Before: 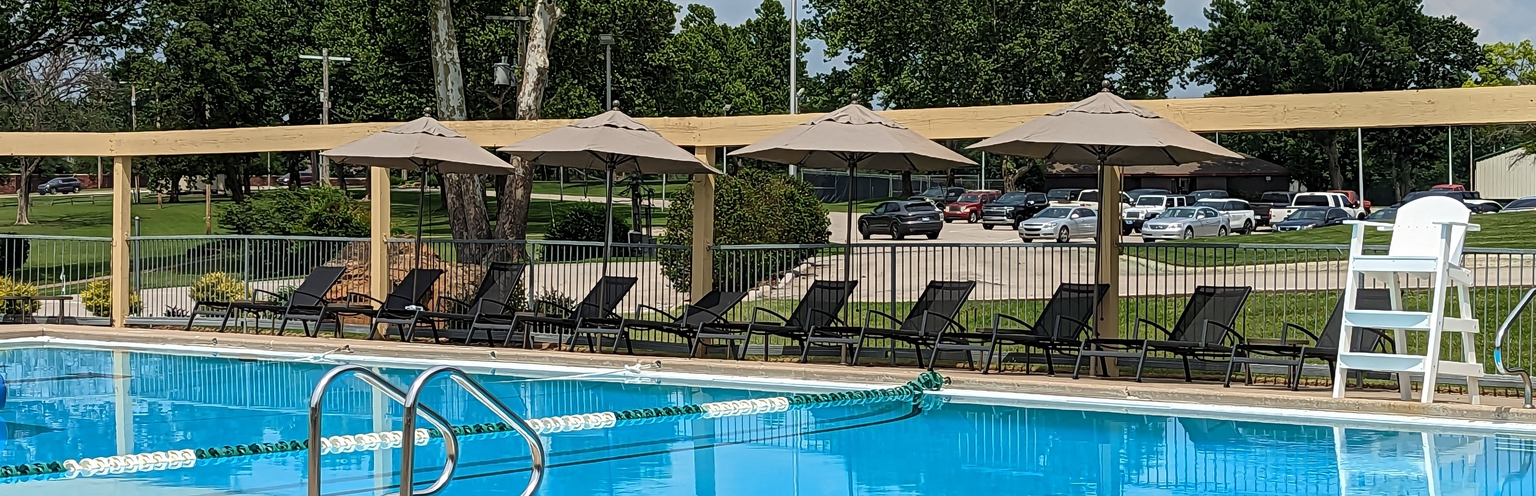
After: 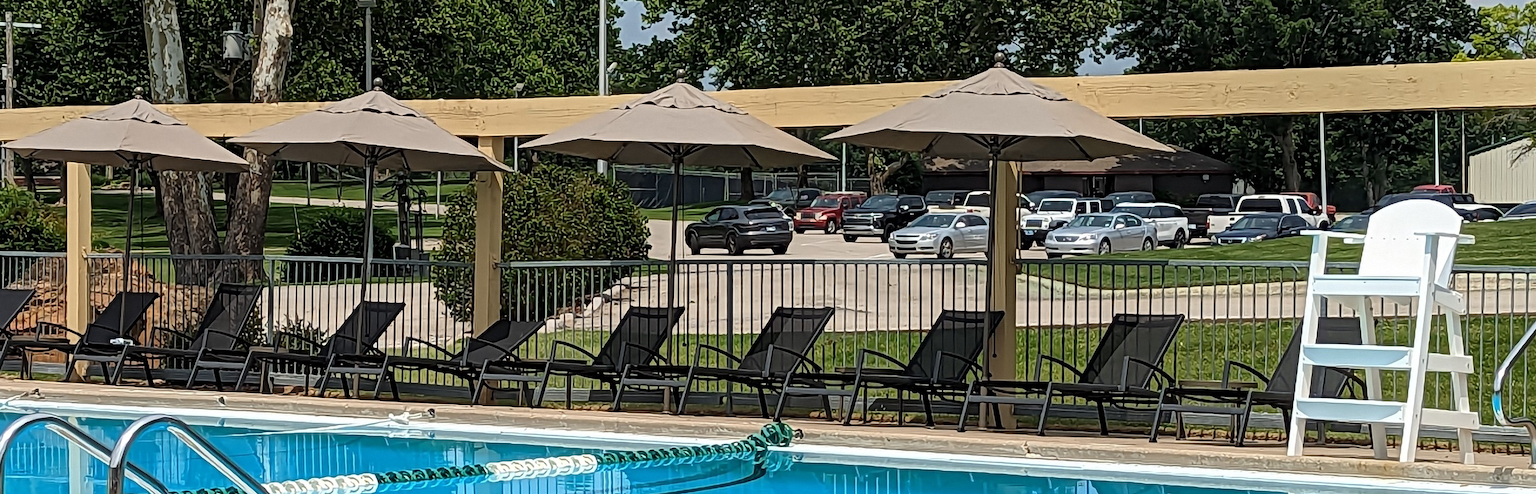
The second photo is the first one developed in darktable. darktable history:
crop and rotate: left 20.748%, top 7.915%, right 0.459%, bottom 13.482%
